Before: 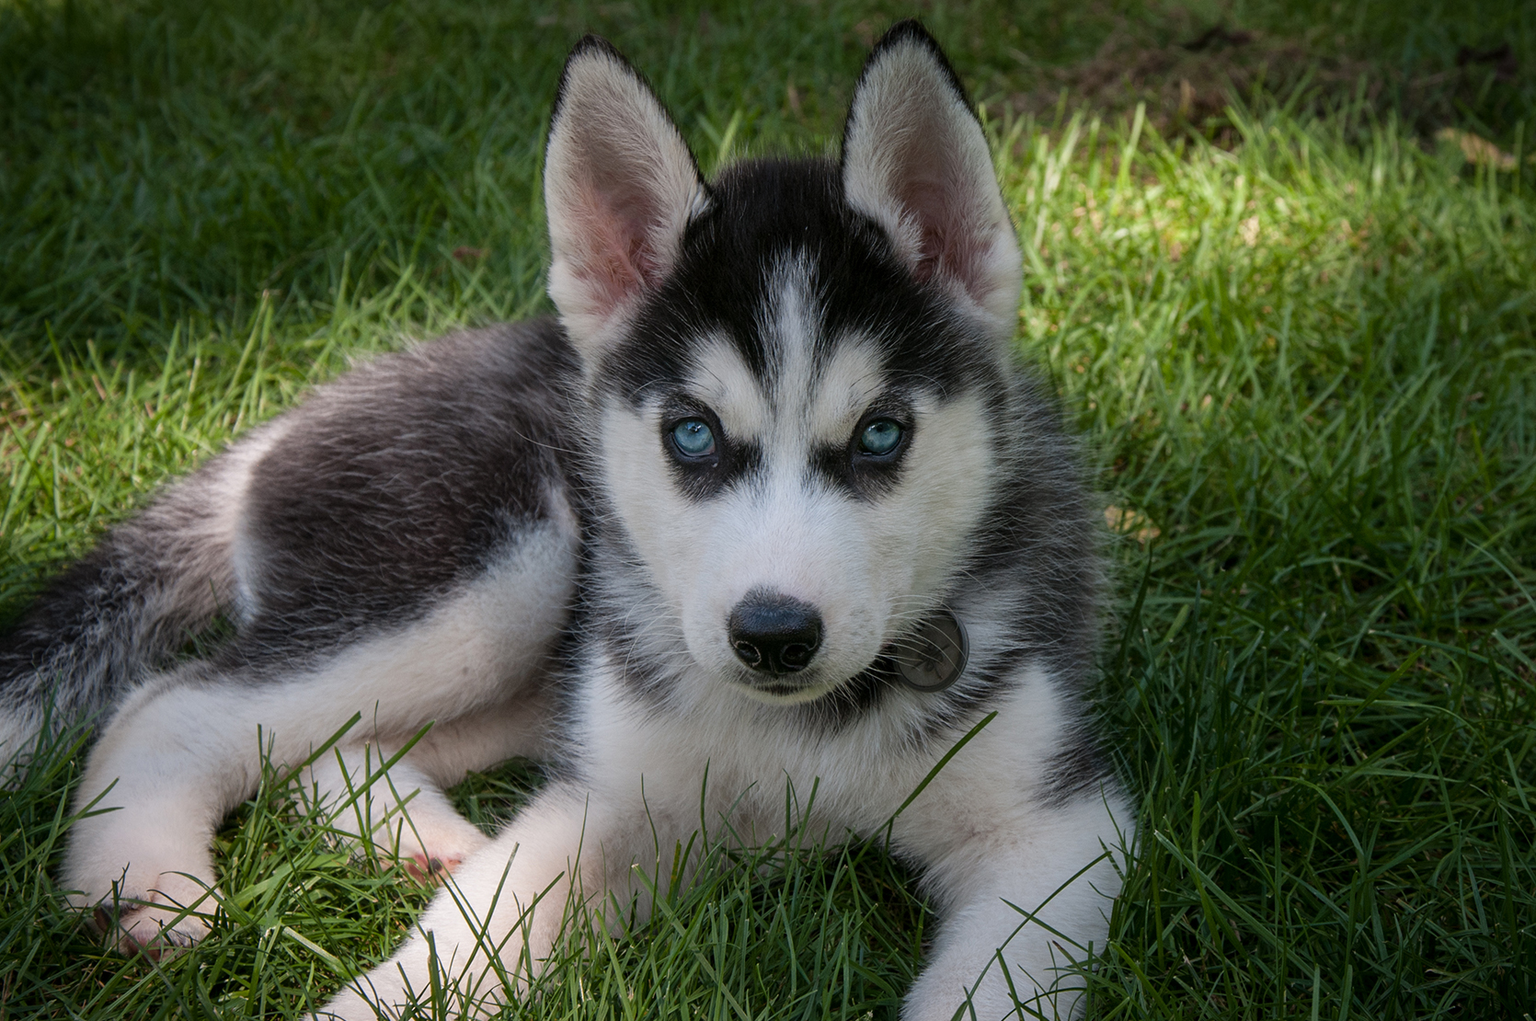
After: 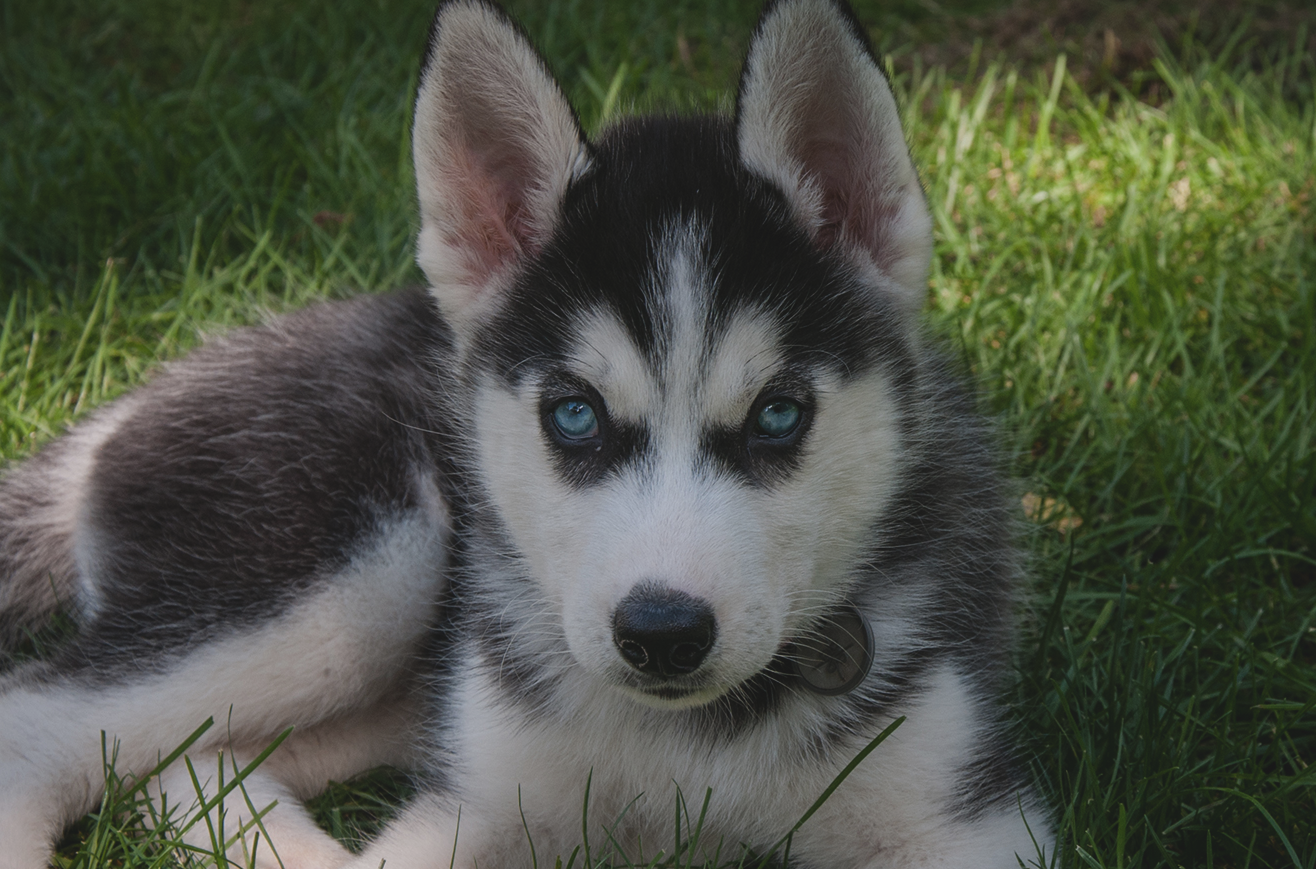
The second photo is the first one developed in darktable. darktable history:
exposure: black level correction -0.015, exposure -0.519 EV, compensate highlight preservation false
crop and rotate: left 10.727%, top 5.138%, right 10.424%, bottom 16.494%
contrast brightness saturation: contrast 0.077, saturation 0.023
